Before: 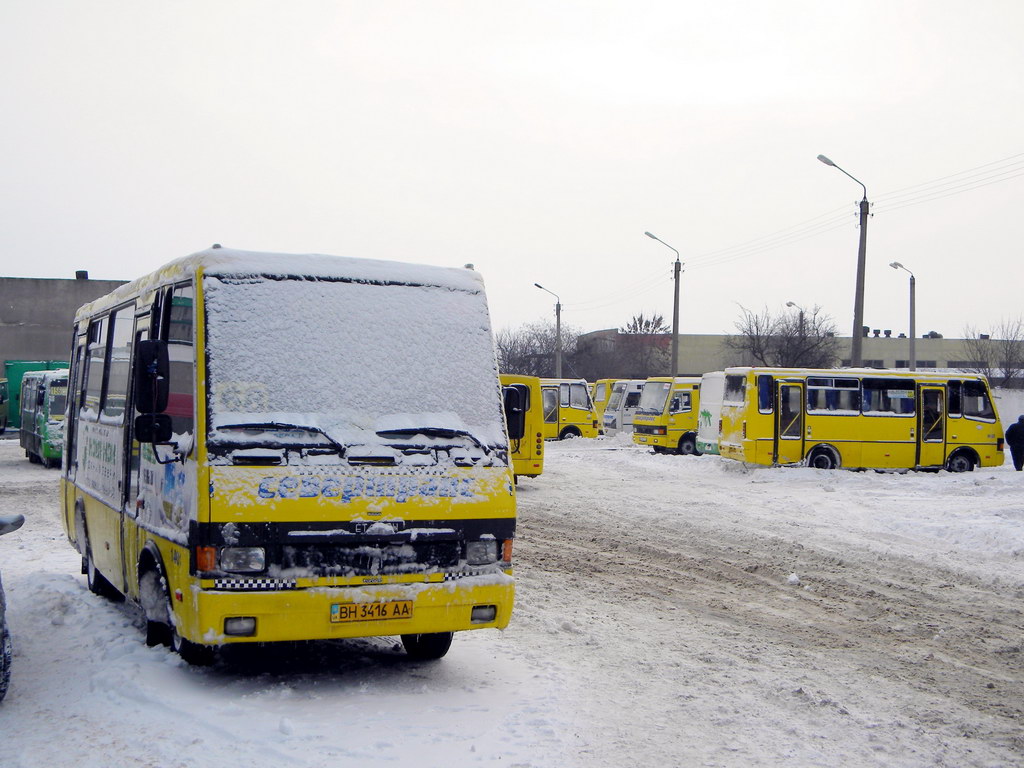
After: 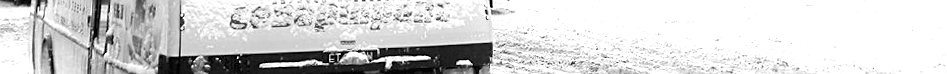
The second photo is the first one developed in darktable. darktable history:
exposure: black level correction 0, exposure 1.5 EV, compensate exposure bias true, compensate highlight preservation false
crop and rotate: top 59.084%, bottom 30.916%
rotate and perspective: rotation -1.68°, lens shift (vertical) -0.146, crop left 0.049, crop right 0.912, crop top 0.032, crop bottom 0.96
color correction: highlights a* 10.32, highlights b* 14.66, shadows a* -9.59, shadows b* -15.02
monochrome: a 26.22, b 42.67, size 0.8
color balance: input saturation 99%
sharpen: on, module defaults
